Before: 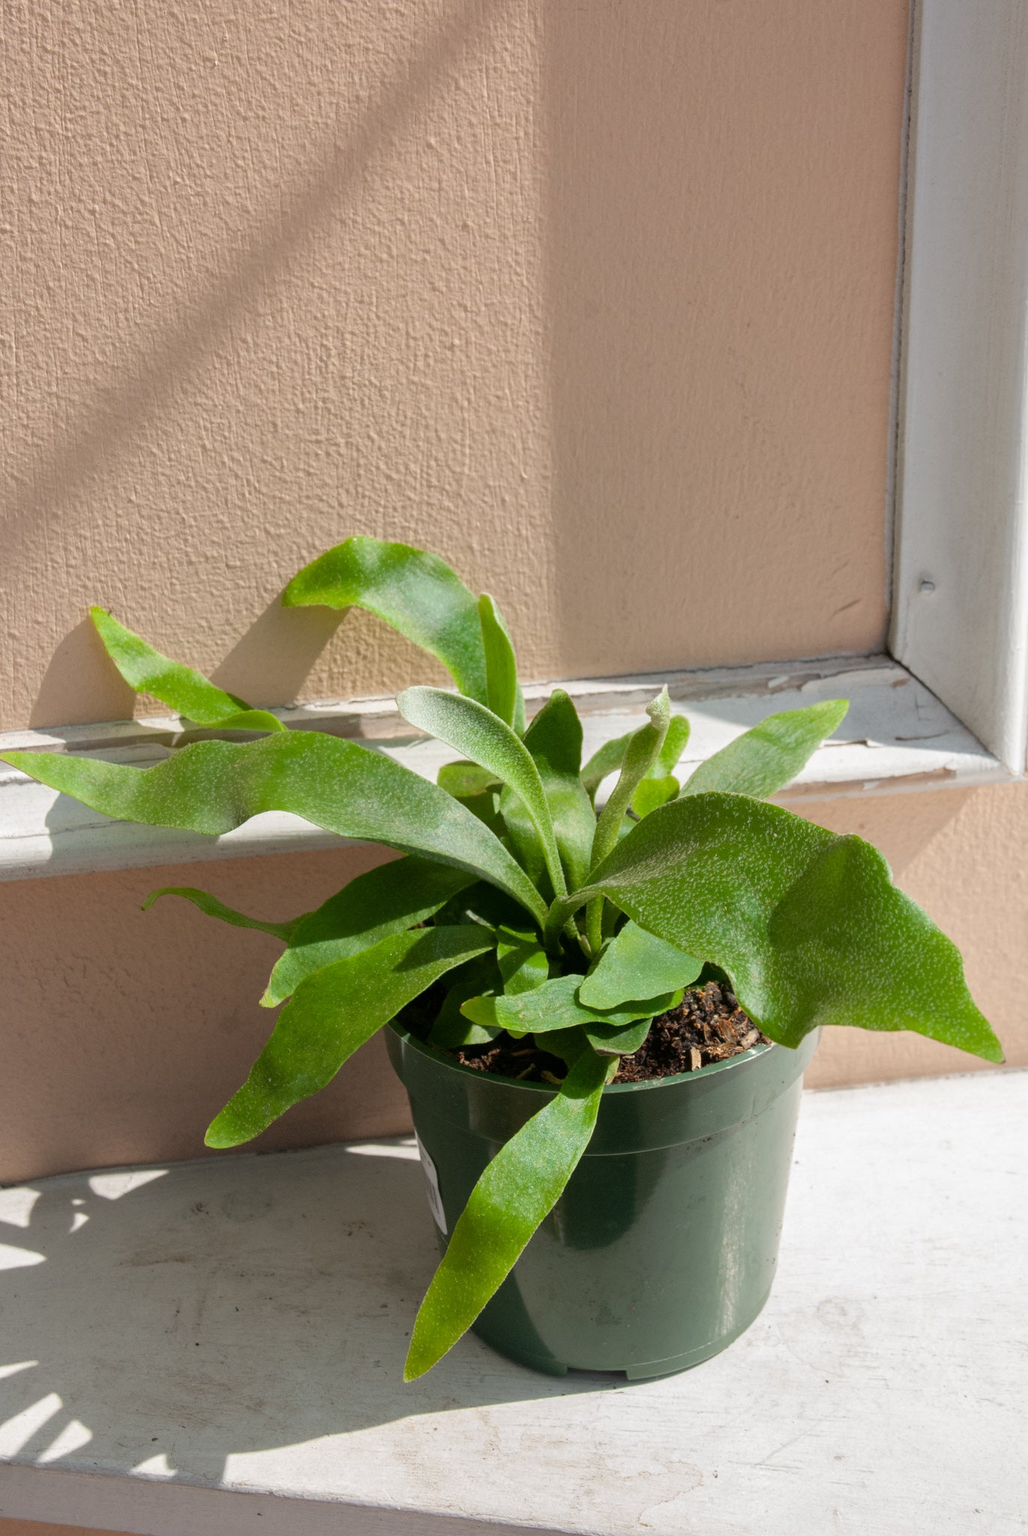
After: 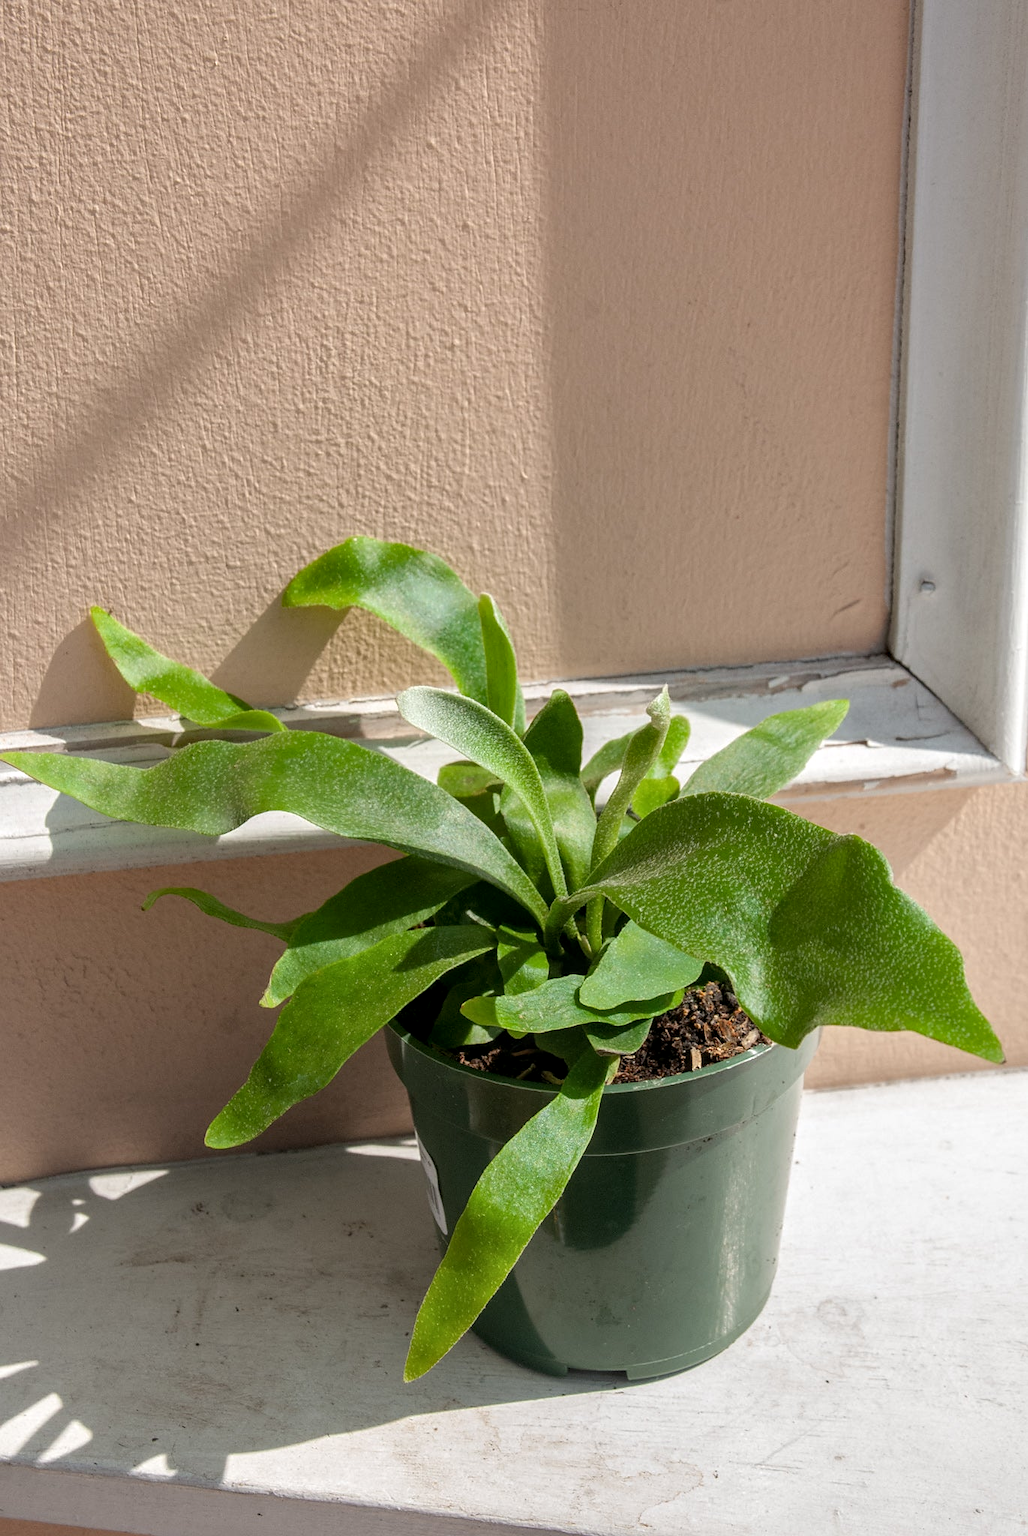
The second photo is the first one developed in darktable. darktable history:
sharpen: radius 1.458, amount 0.398, threshold 1.271
local contrast: on, module defaults
